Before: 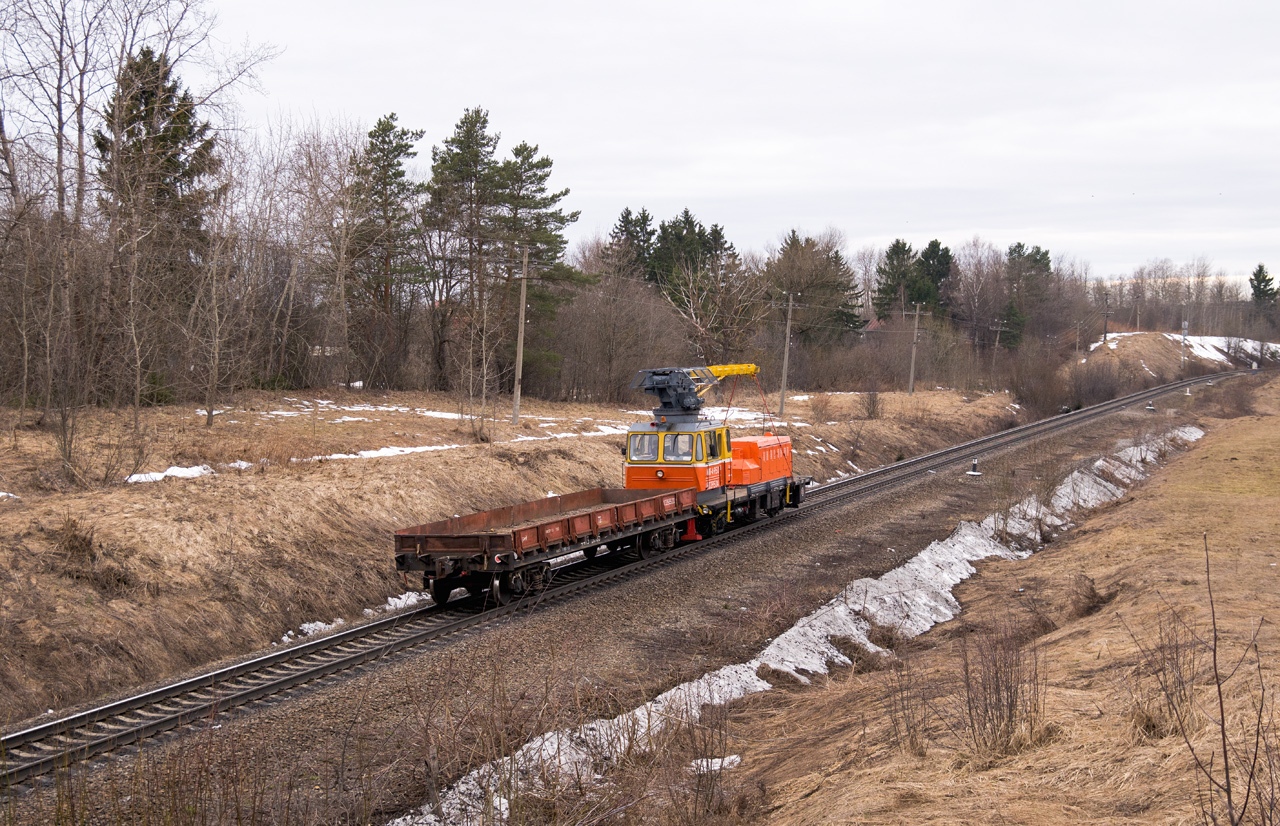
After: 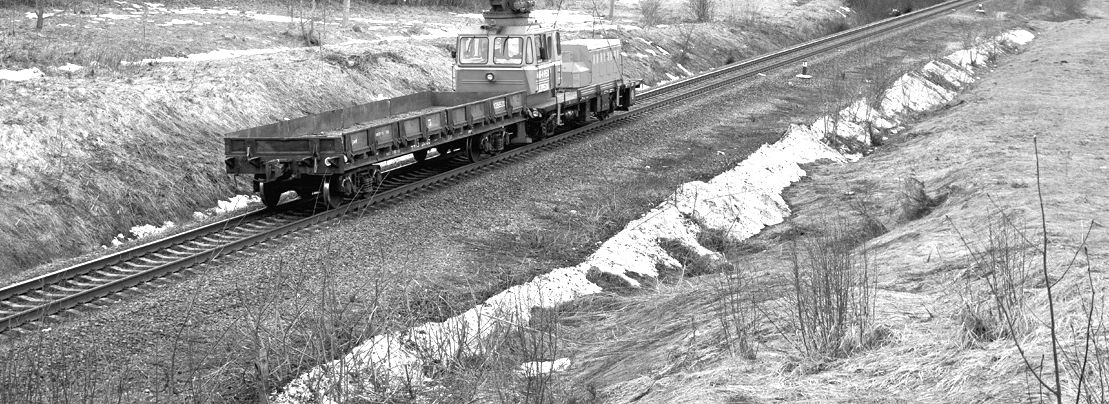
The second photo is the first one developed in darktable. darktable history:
exposure: black level correction 0, exposure 1.1 EV, compensate exposure bias true, compensate highlight preservation false
crop and rotate: left 13.306%, top 48.129%, bottom 2.928%
color calibration: output gray [0.22, 0.42, 0.37, 0], gray › normalize channels true, illuminant same as pipeline (D50), adaptation XYZ, x 0.346, y 0.359, gamut compression 0
